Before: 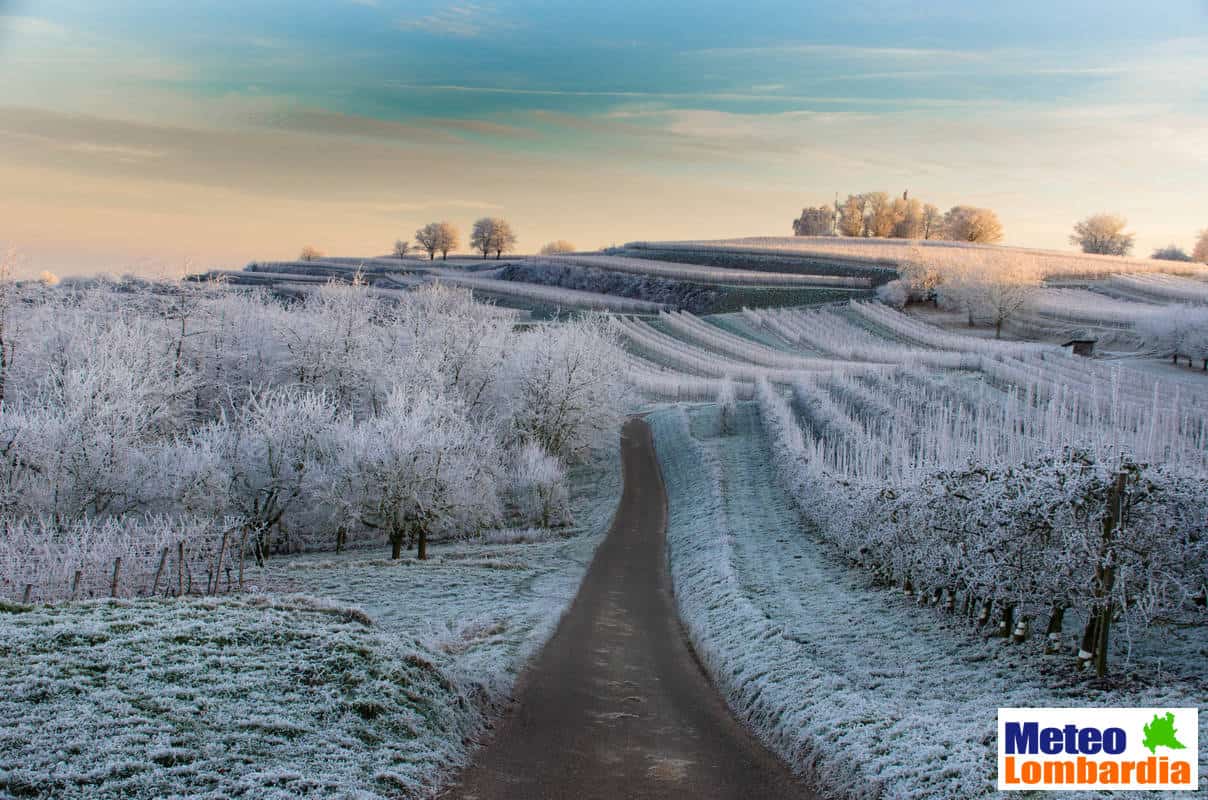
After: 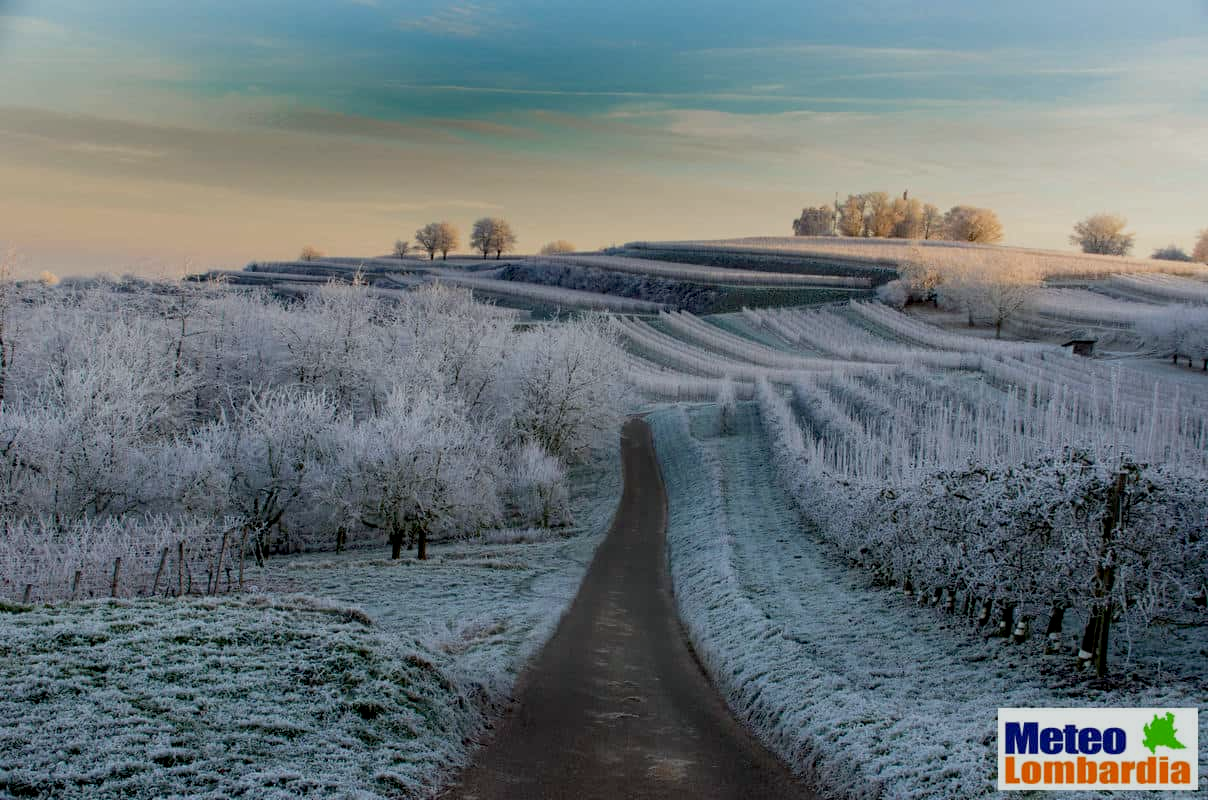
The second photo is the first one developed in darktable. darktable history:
white balance: red 0.978, blue 0.999
exposure: black level correction 0.011, exposure -0.478 EV, compensate highlight preservation false
